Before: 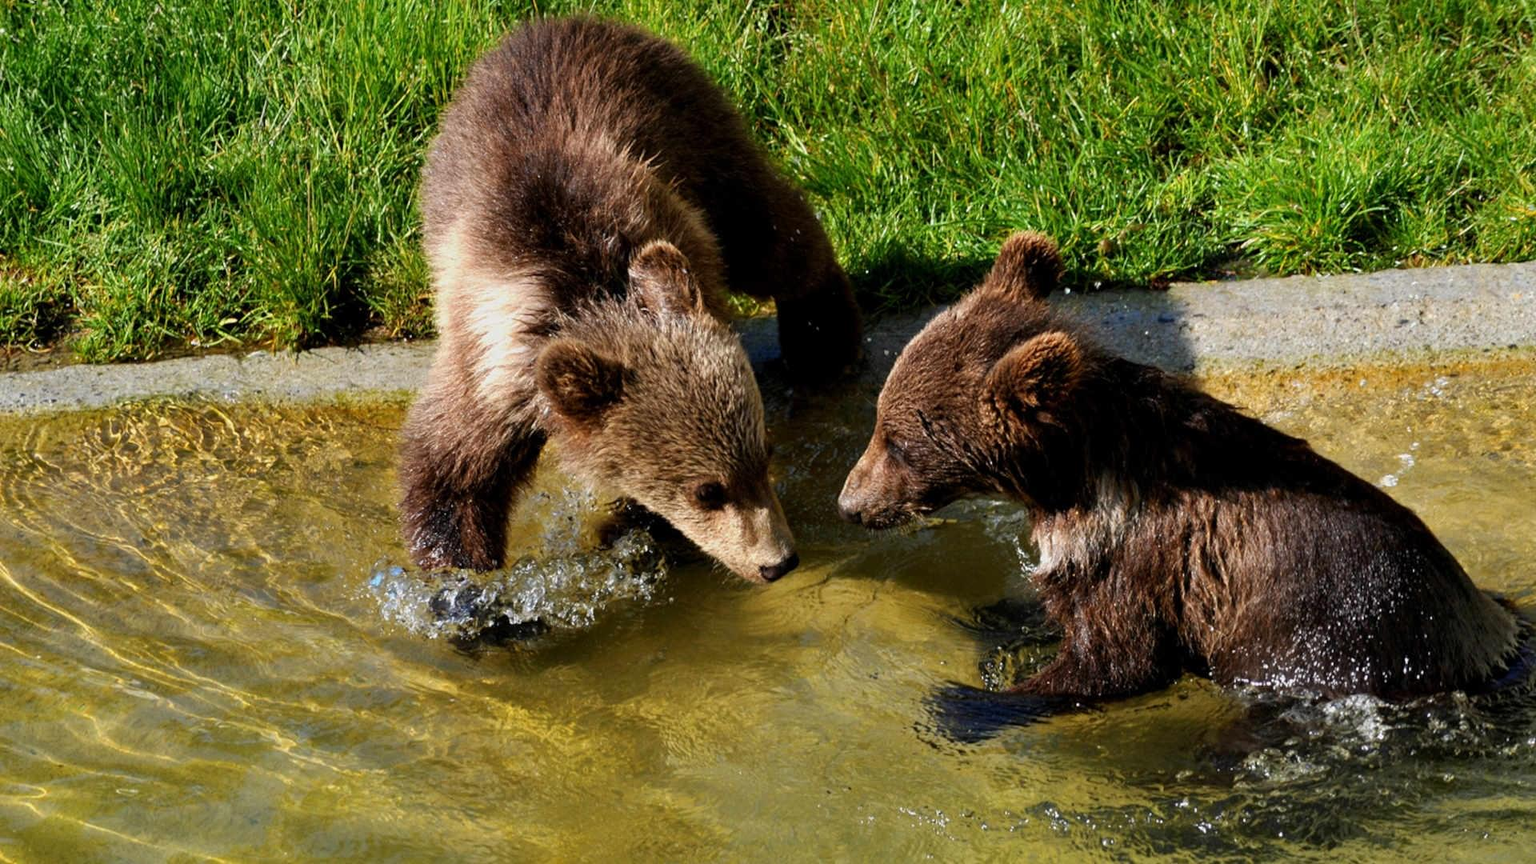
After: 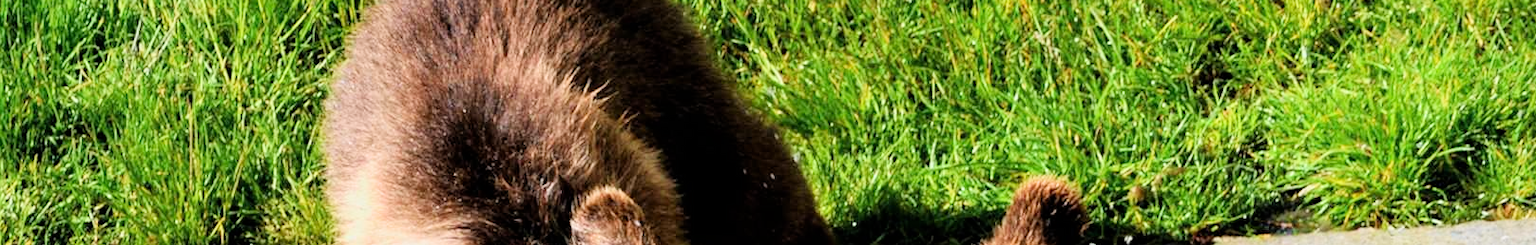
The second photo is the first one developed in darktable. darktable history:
crop and rotate: left 9.687%, top 9.656%, right 6.096%, bottom 66.378%
filmic rgb: black relative exposure -7.65 EV, white relative exposure 4.56 EV, hardness 3.61, color science v6 (2022), iterations of high-quality reconstruction 0
exposure: black level correction 0, exposure 1.199 EV, compensate highlight preservation false
